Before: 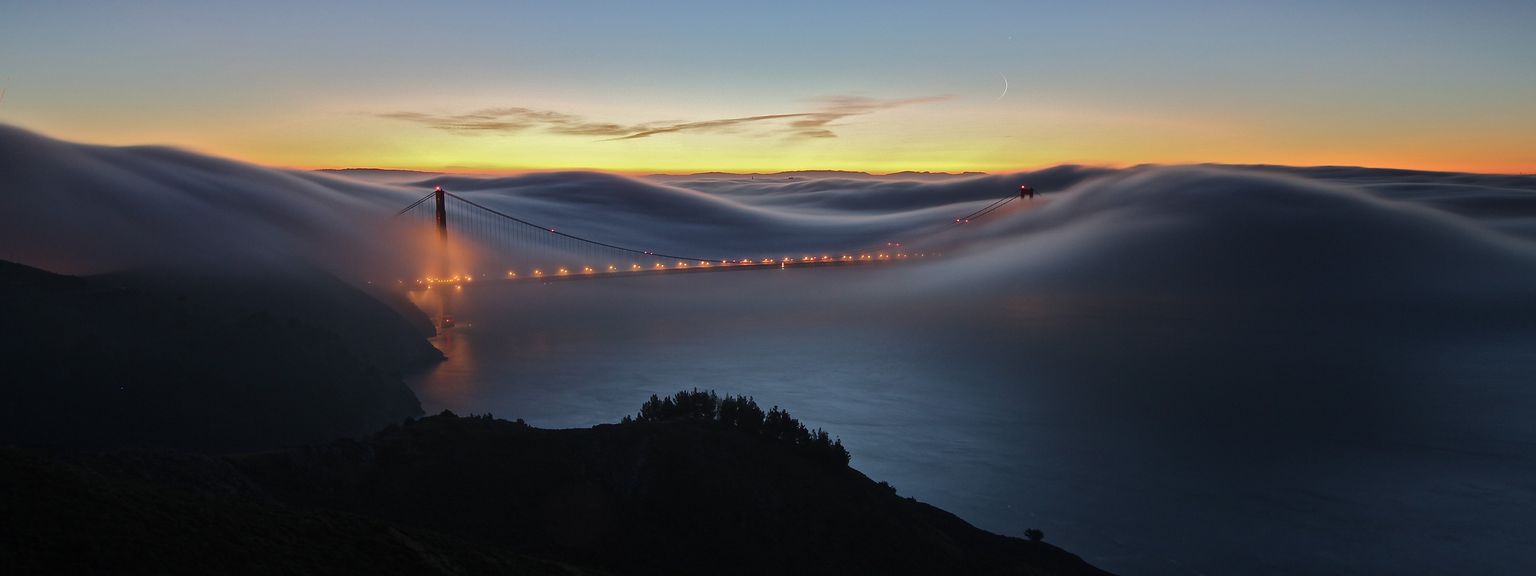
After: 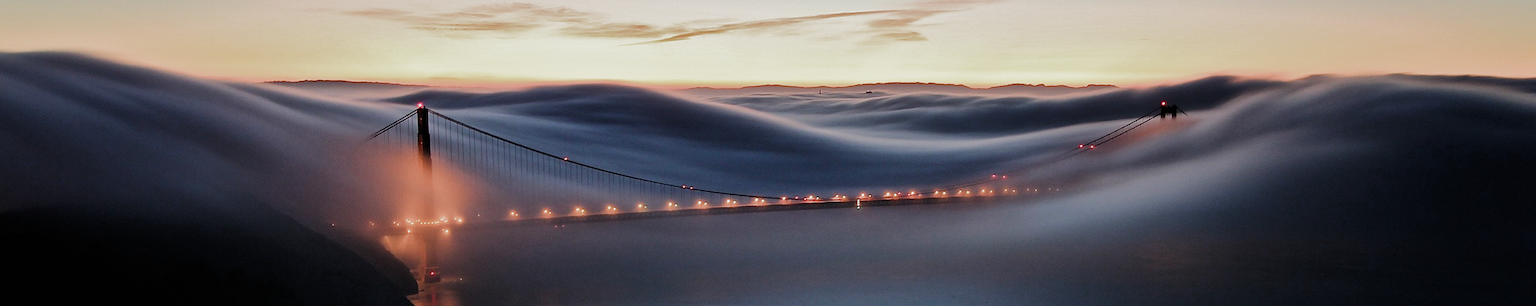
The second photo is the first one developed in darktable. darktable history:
color balance rgb: linear chroma grading › shadows -1.553%, linear chroma grading › highlights -14.033%, linear chroma grading › global chroma -9.698%, linear chroma grading › mid-tones -10.167%, perceptual saturation grading › global saturation 0.929%, perceptual brilliance grading › mid-tones 10.043%, perceptual brilliance grading › shadows 14.888%
crop: left 7.002%, top 18.389%, right 14.304%, bottom 39.769%
filmic rgb: black relative exposure -4.93 EV, white relative exposure 2.83 EV, hardness 3.72, add noise in highlights 0.001, preserve chrominance max RGB, color science v3 (2019), use custom middle-gray values true, contrast in highlights soft
contrast brightness saturation: contrast 0.168, saturation 0.33
